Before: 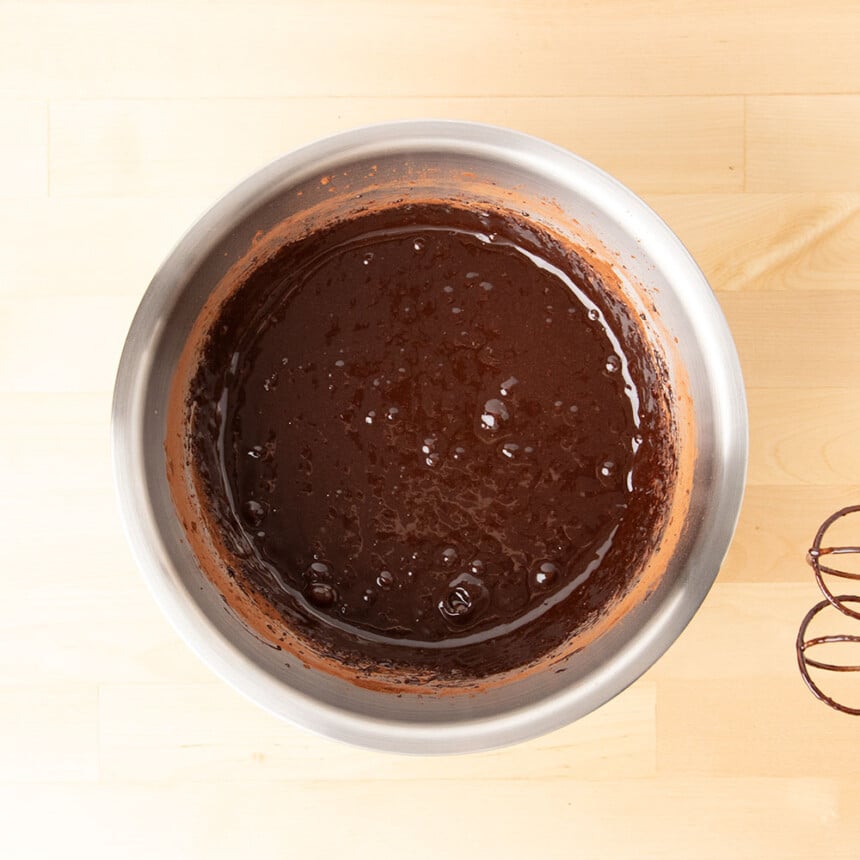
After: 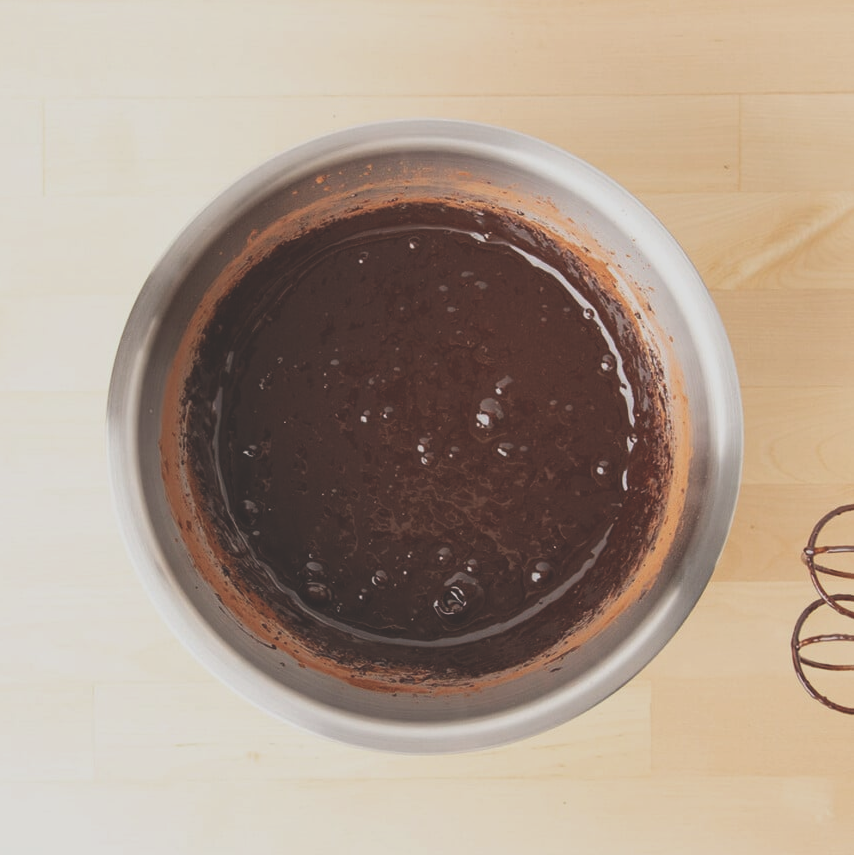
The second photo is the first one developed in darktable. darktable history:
crop and rotate: left 0.614%, top 0.179%, bottom 0.309%
contrast brightness saturation: saturation -0.05
exposure: black level correction -0.036, exposure -0.497 EV, compensate highlight preservation false
